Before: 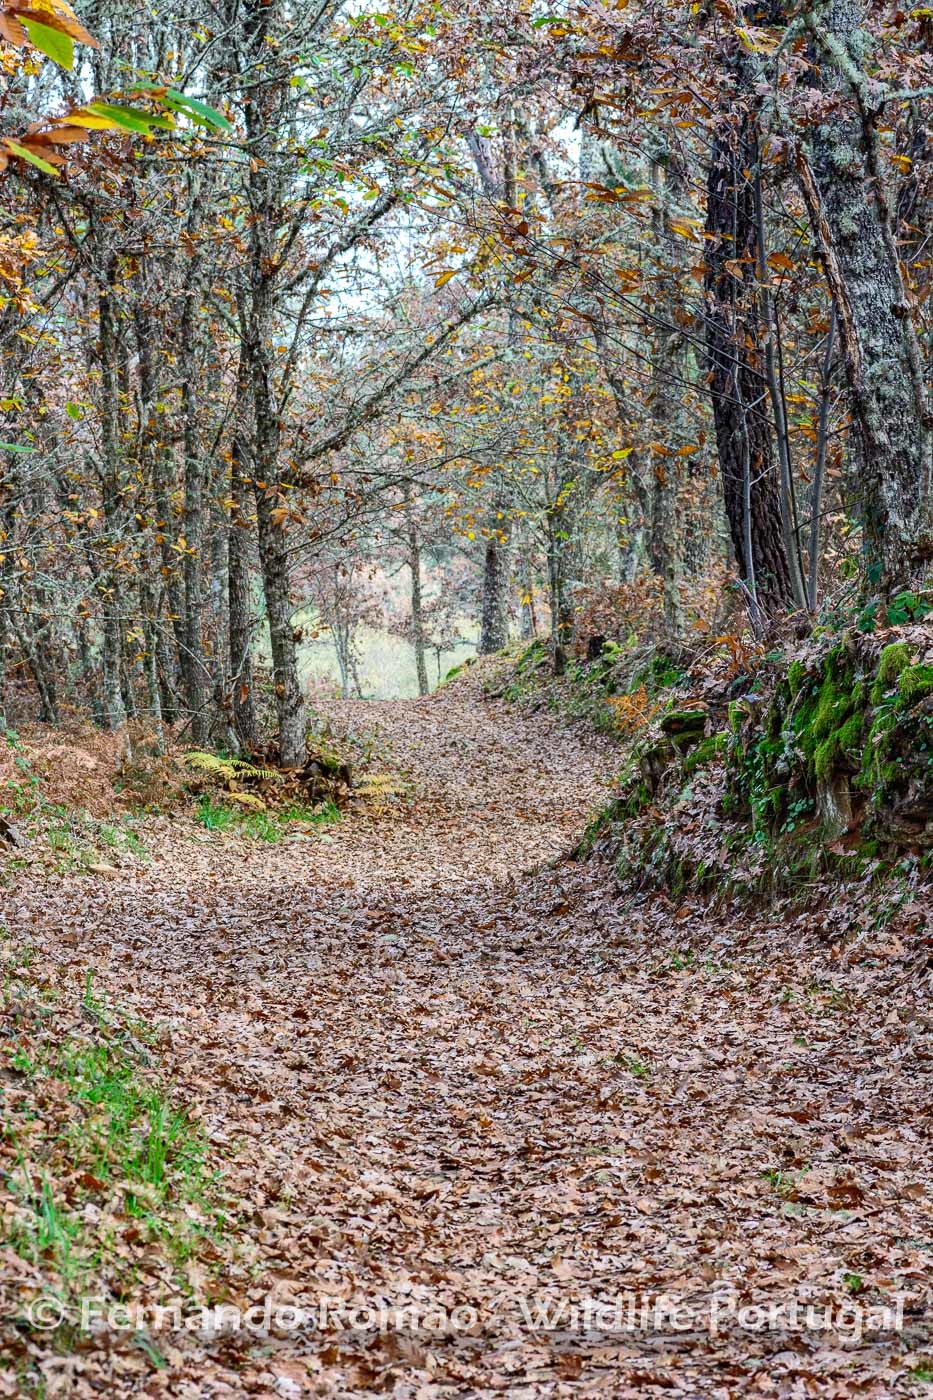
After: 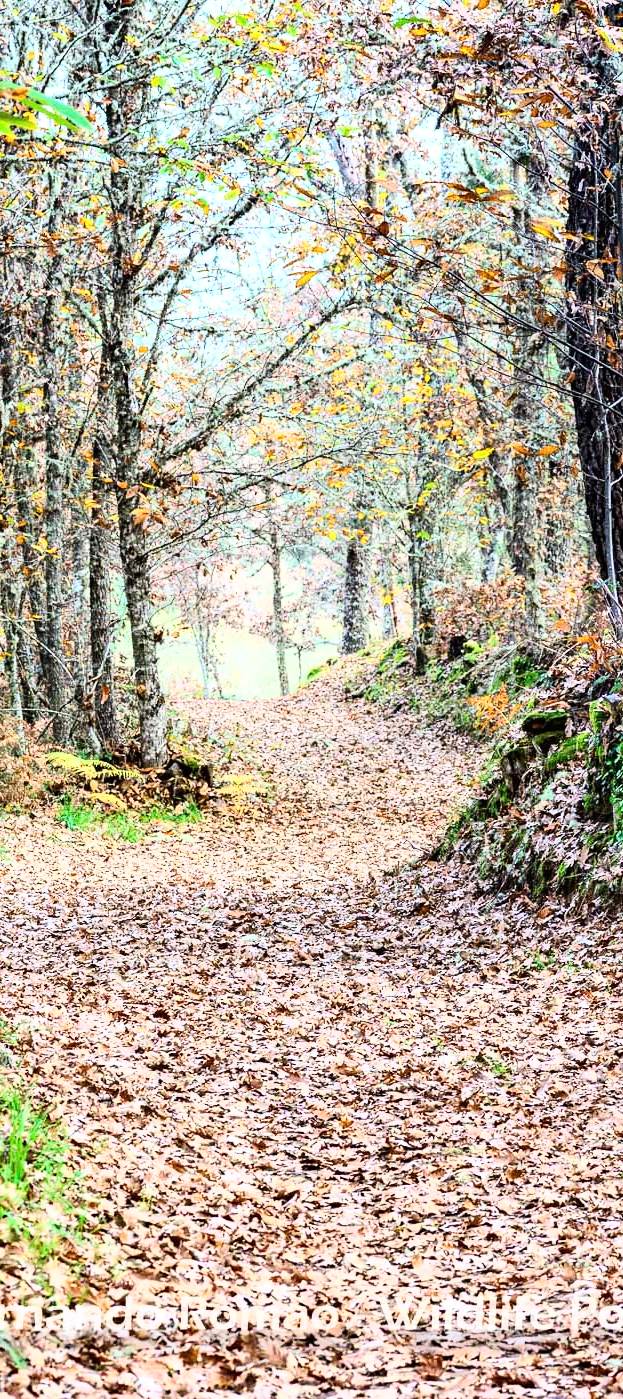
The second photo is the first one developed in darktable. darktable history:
crop and rotate: left 15.058%, right 18.07%
base curve: curves: ch0 [(0, 0) (0.007, 0.004) (0.027, 0.03) (0.046, 0.07) (0.207, 0.54) (0.442, 0.872) (0.673, 0.972) (1, 1)]
